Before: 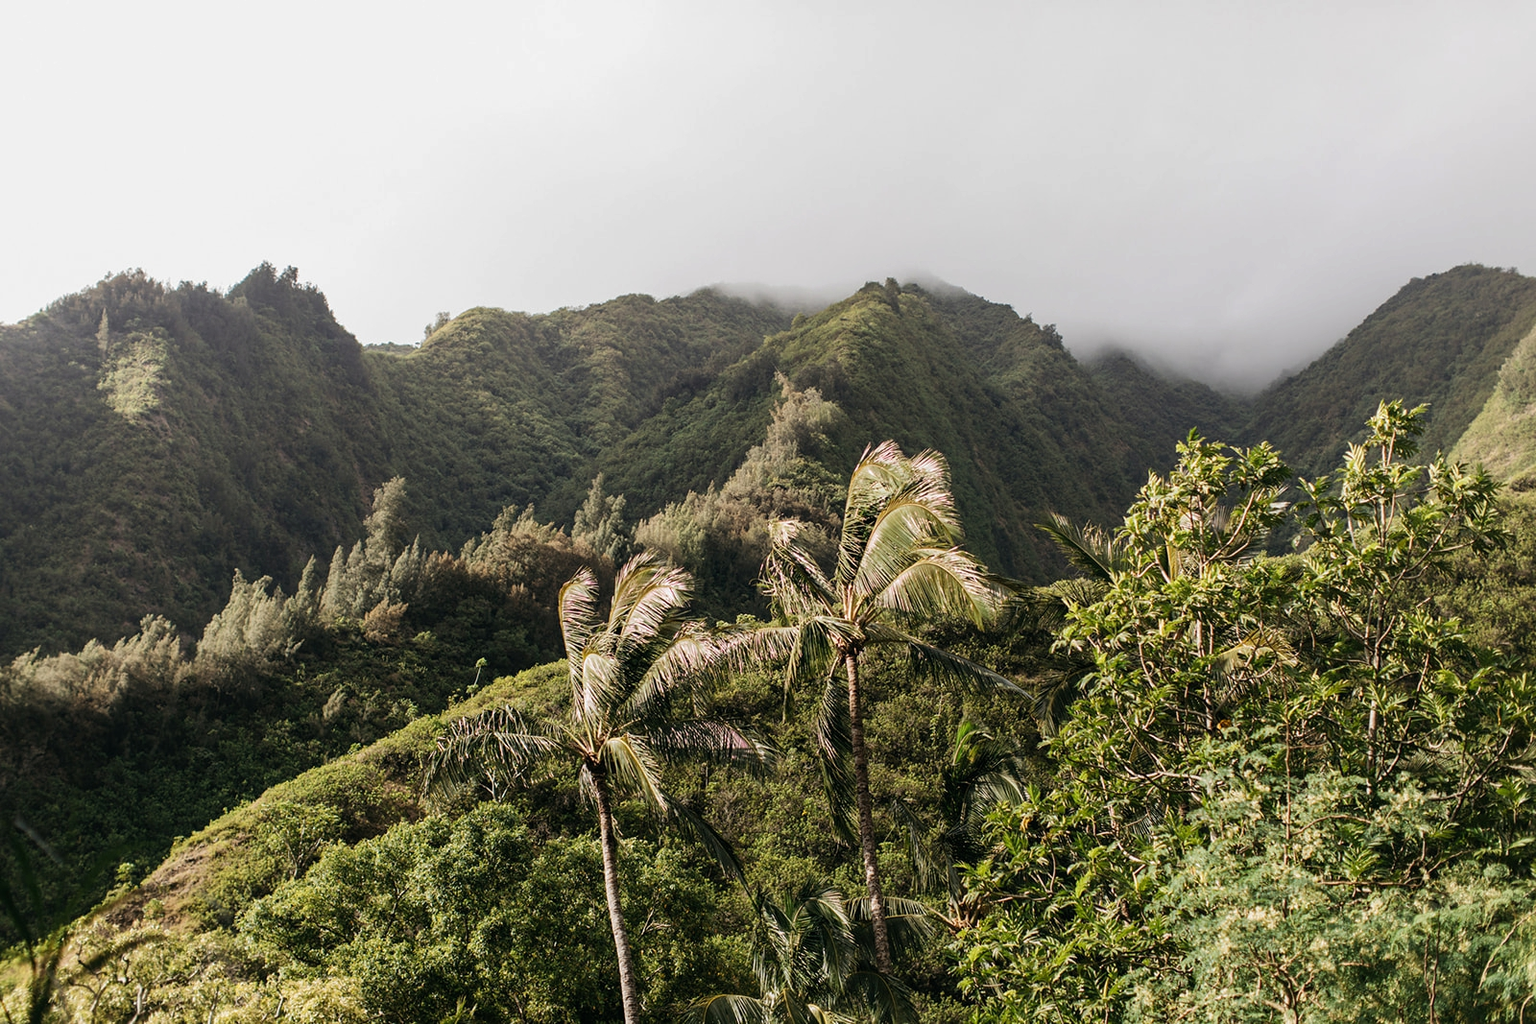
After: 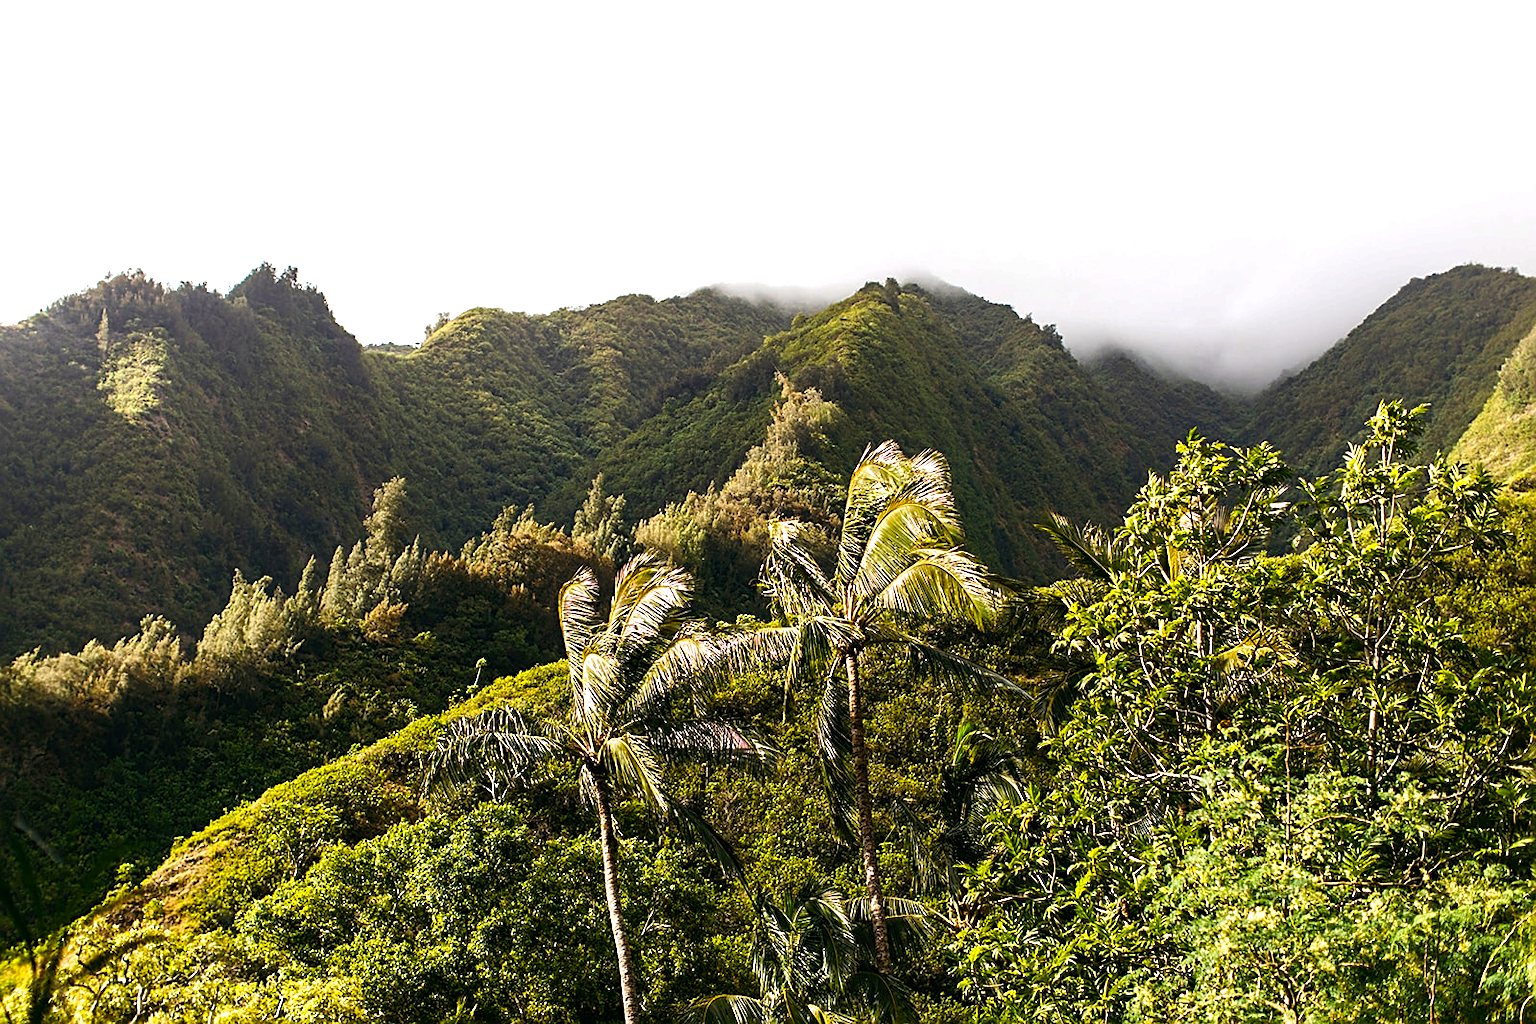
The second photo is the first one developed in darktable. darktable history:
contrast brightness saturation: saturation -0.04
color balance rgb: linear chroma grading › global chroma 9%, perceptual saturation grading › global saturation 36%, perceptual saturation grading › shadows 35%, perceptual brilliance grading › global brilliance 21.21%, perceptual brilliance grading › shadows -35%, global vibrance 21.21%
sharpen: on, module defaults
